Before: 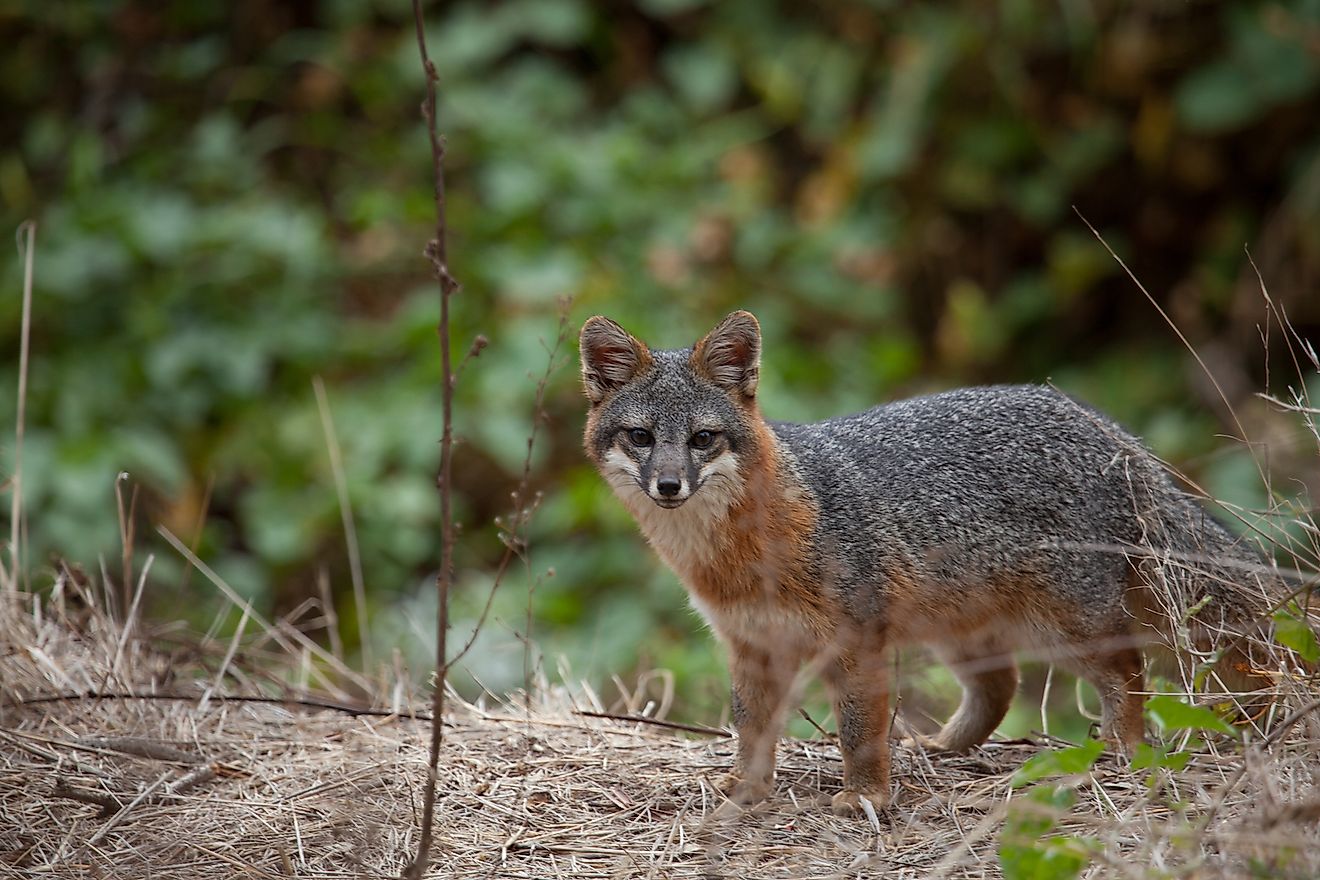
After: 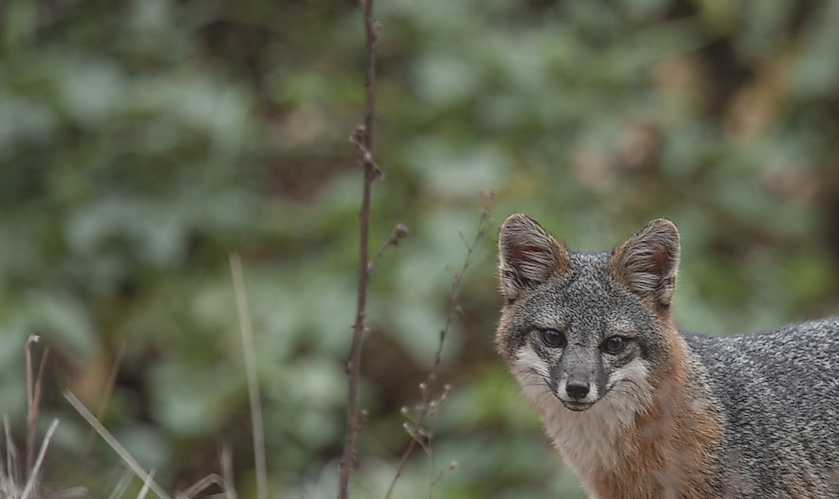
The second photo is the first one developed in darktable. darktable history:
local contrast: on, module defaults
crop and rotate: angle -4.2°, left 2.048%, top 7.056%, right 27.567%, bottom 30.048%
contrast brightness saturation: contrast -0.261, saturation -0.423
base curve: curves: ch0 [(0, 0) (0.297, 0.298) (1, 1)], preserve colors none
